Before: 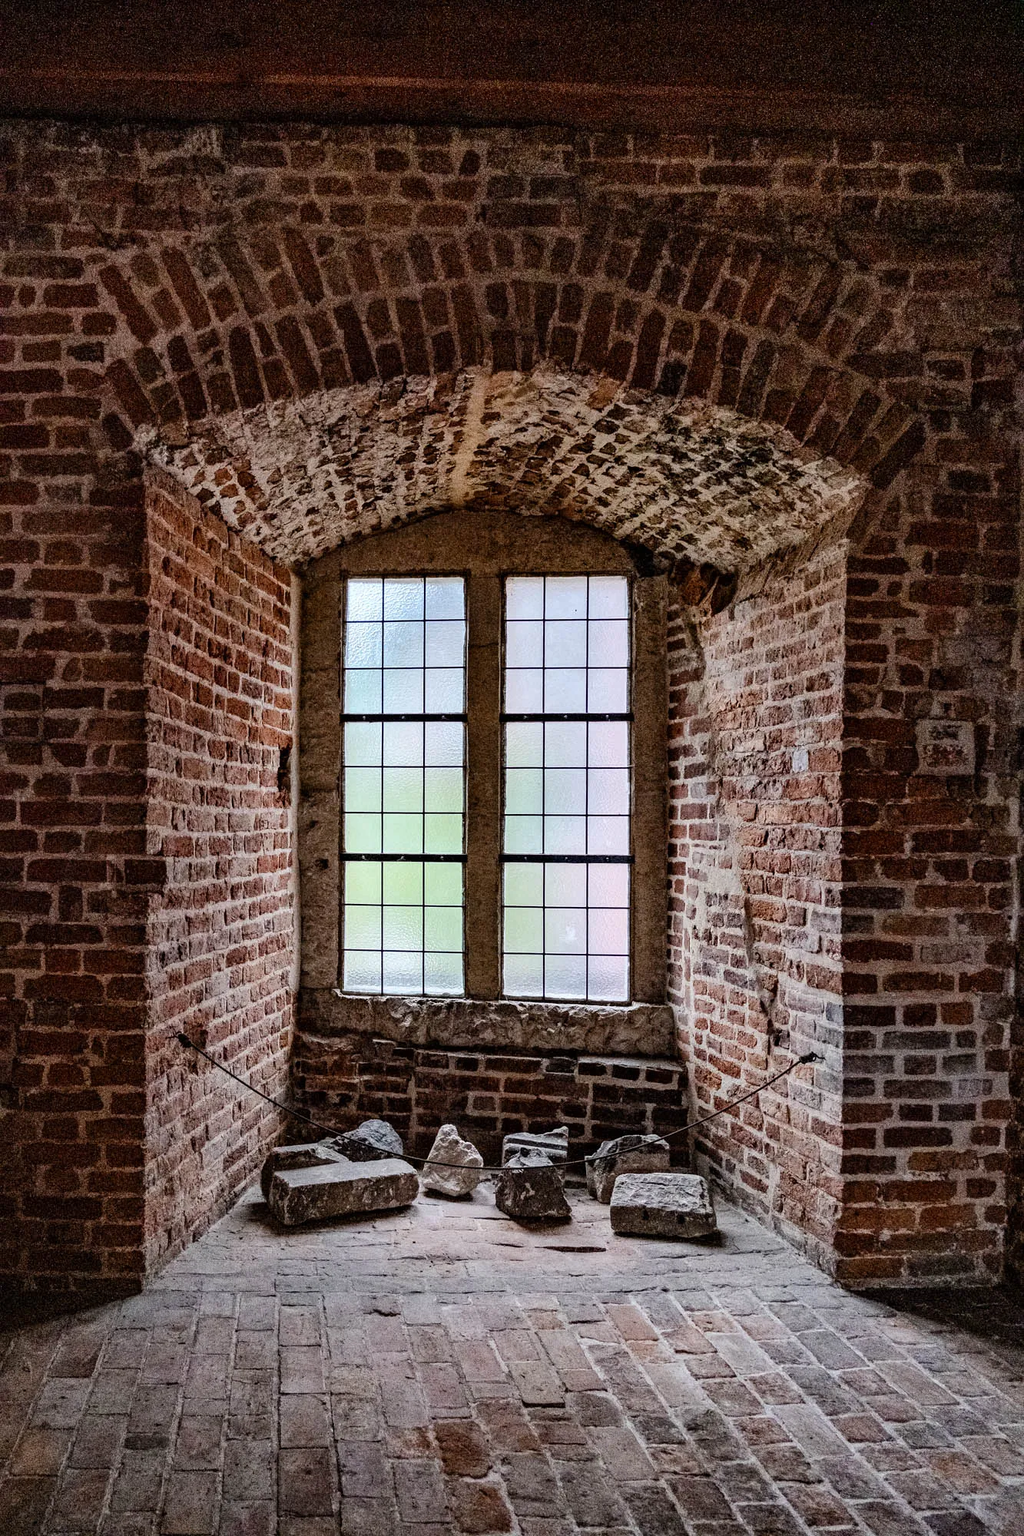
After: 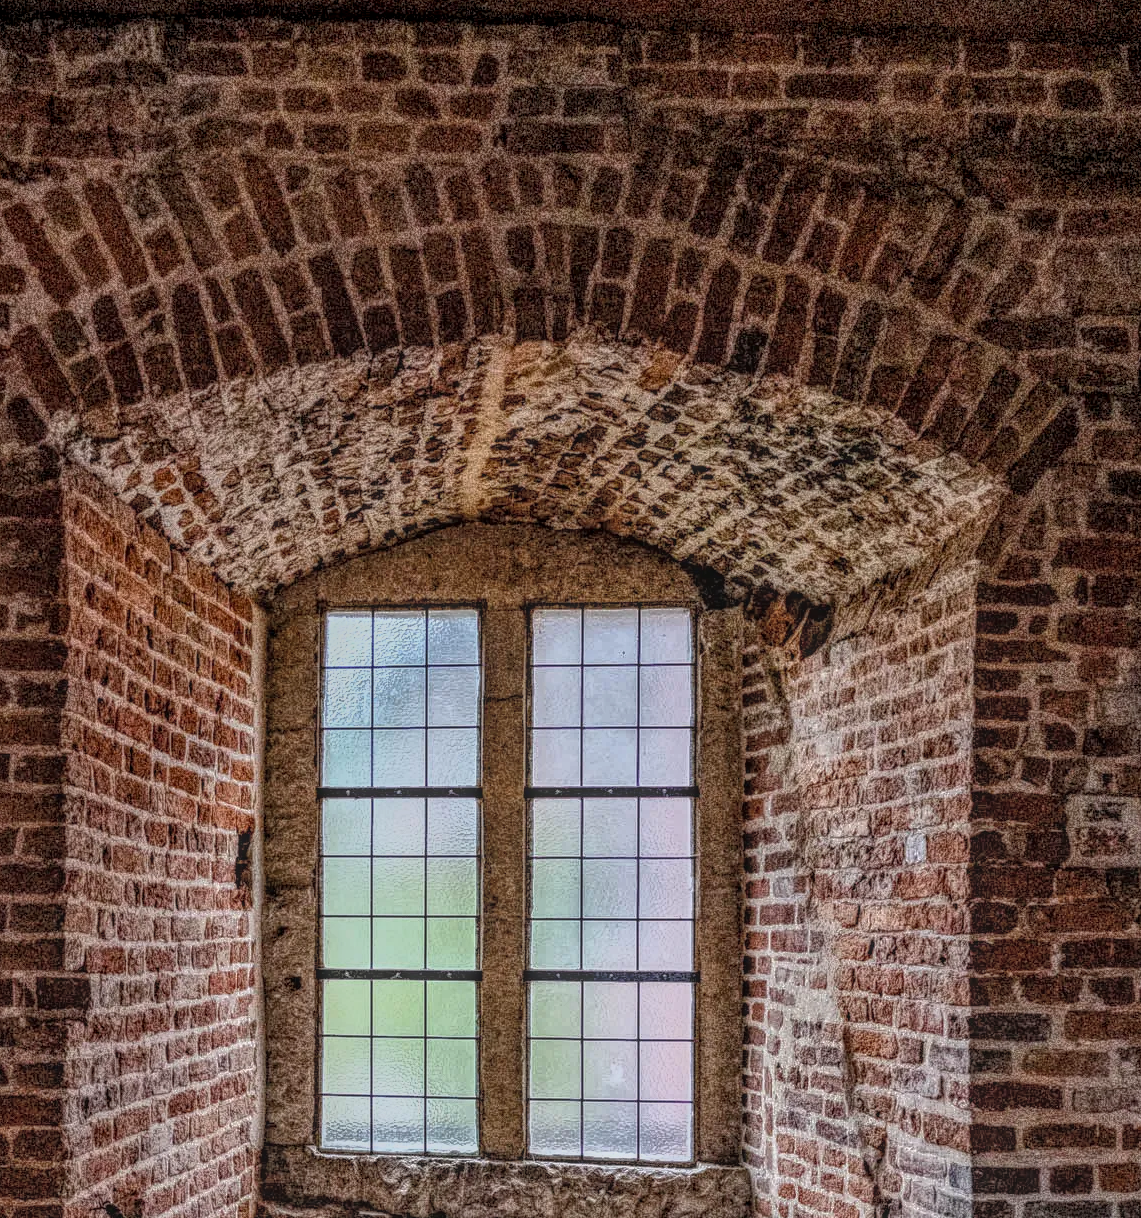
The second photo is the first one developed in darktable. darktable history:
crop and rotate: left 9.462%, top 7.101%, right 4.936%, bottom 31.953%
local contrast: highlights 20%, shadows 24%, detail 201%, midtone range 0.2
contrast brightness saturation: saturation -0.063
exposure: black level correction 0.001, exposure 0.5 EV, compensate highlight preservation false
